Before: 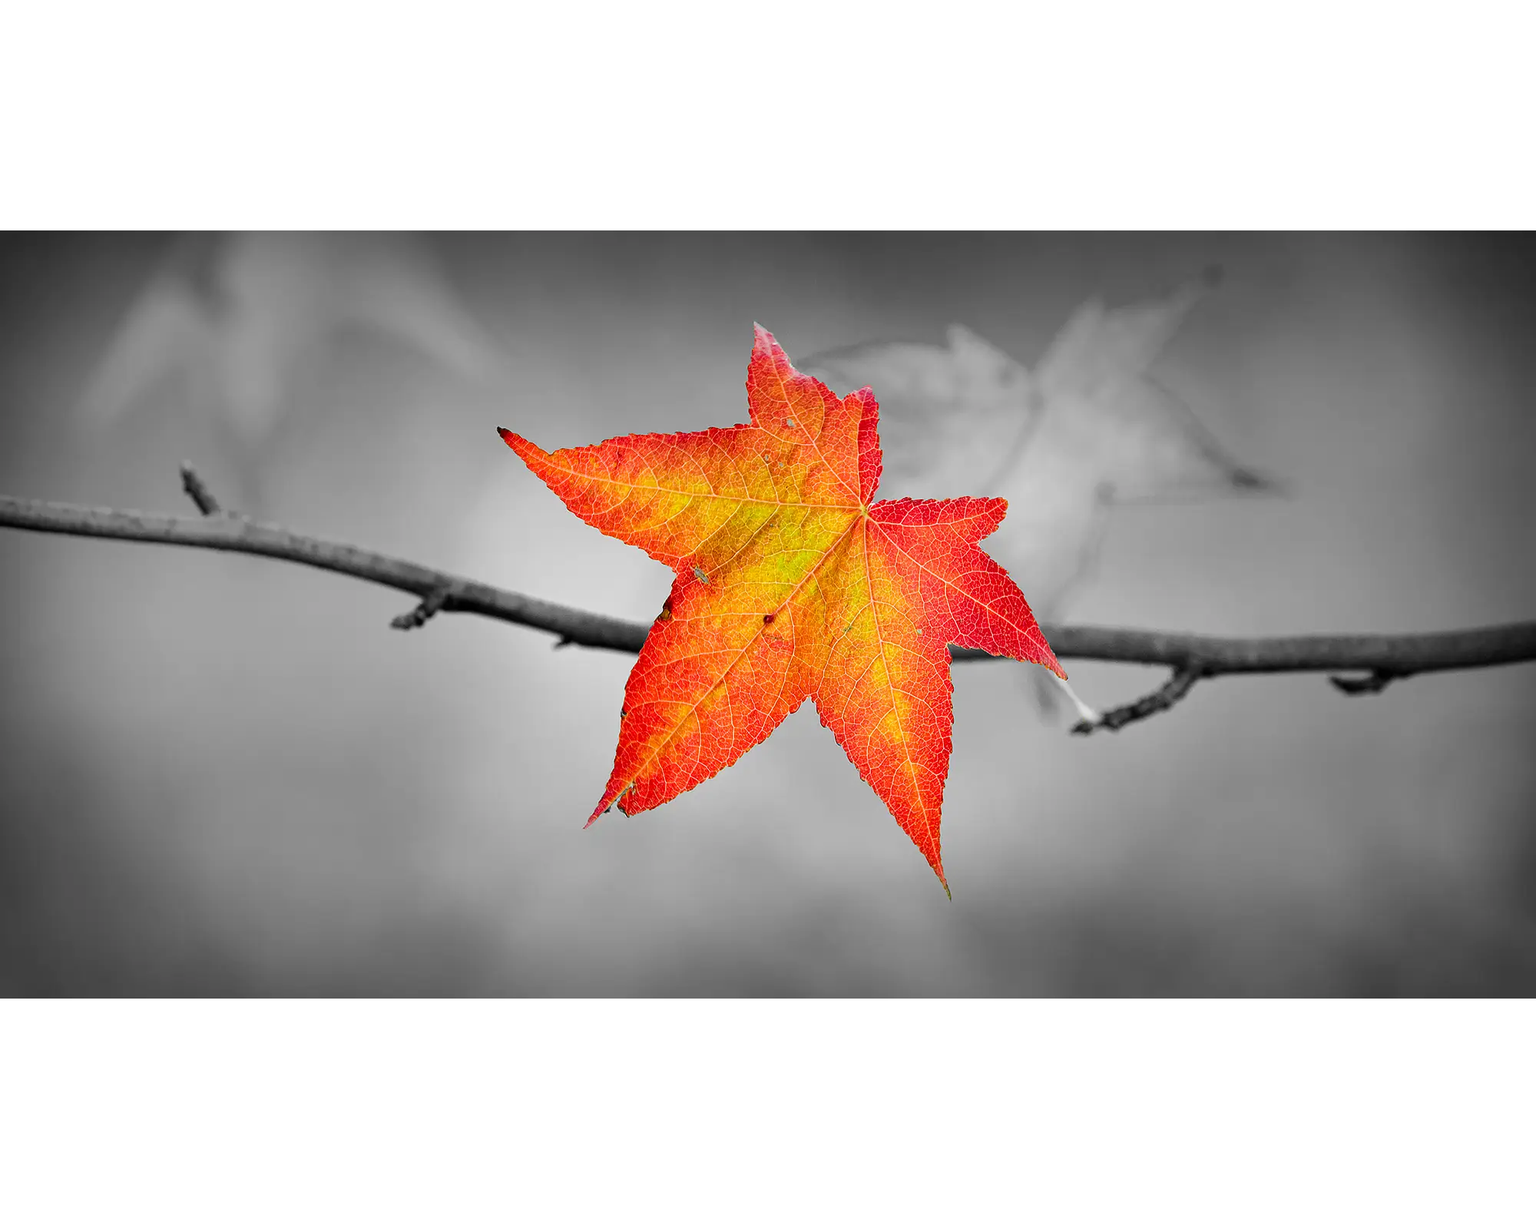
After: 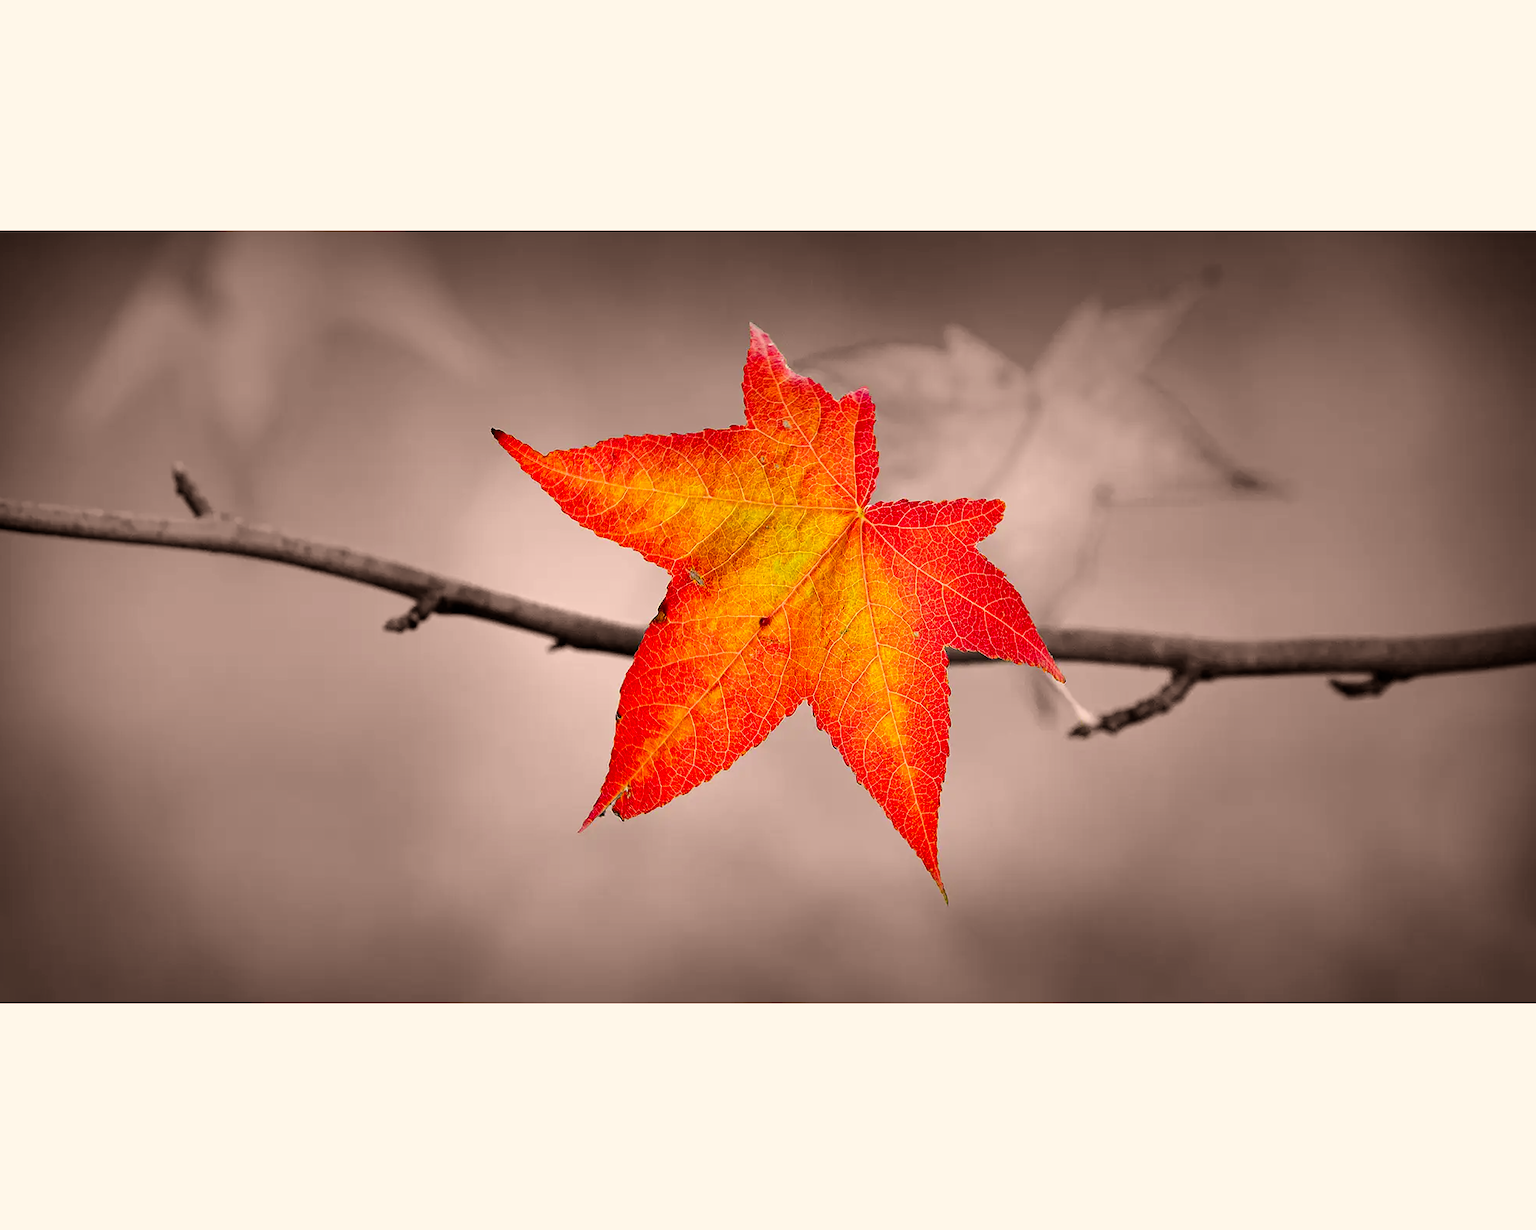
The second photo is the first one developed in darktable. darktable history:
rgb levels: mode RGB, independent channels, levels [[0, 0.5, 1], [0, 0.521, 1], [0, 0.536, 1]]
crop and rotate: left 0.614%, top 0.179%, bottom 0.309%
color correction: highlights a* 11.96, highlights b* 11.58
